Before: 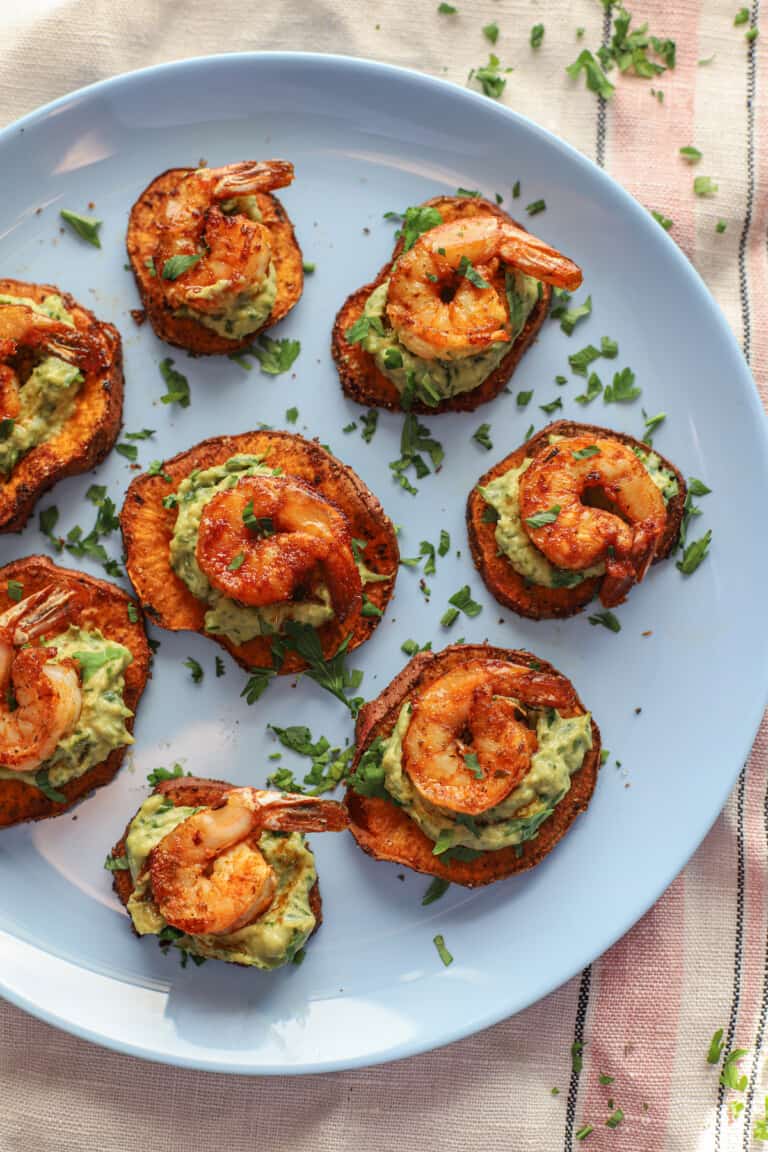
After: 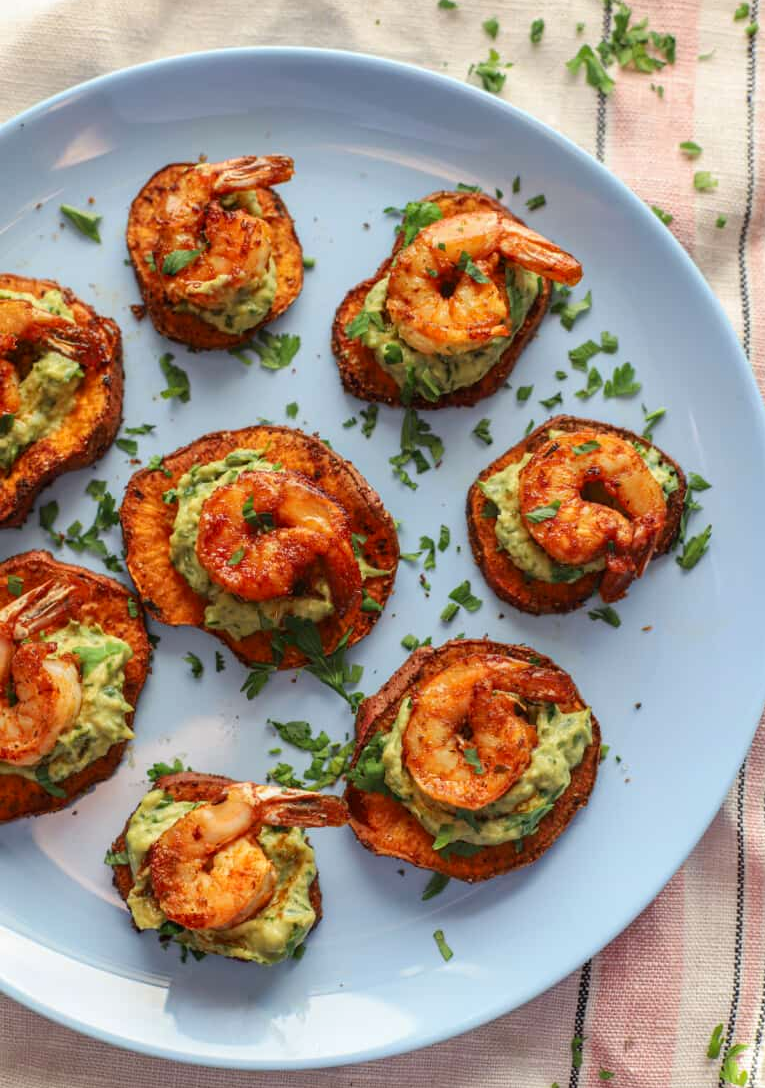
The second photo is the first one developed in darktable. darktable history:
crop: top 0.448%, right 0.264%, bottom 5.045%
contrast brightness saturation: contrast 0.04, saturation 0.07
